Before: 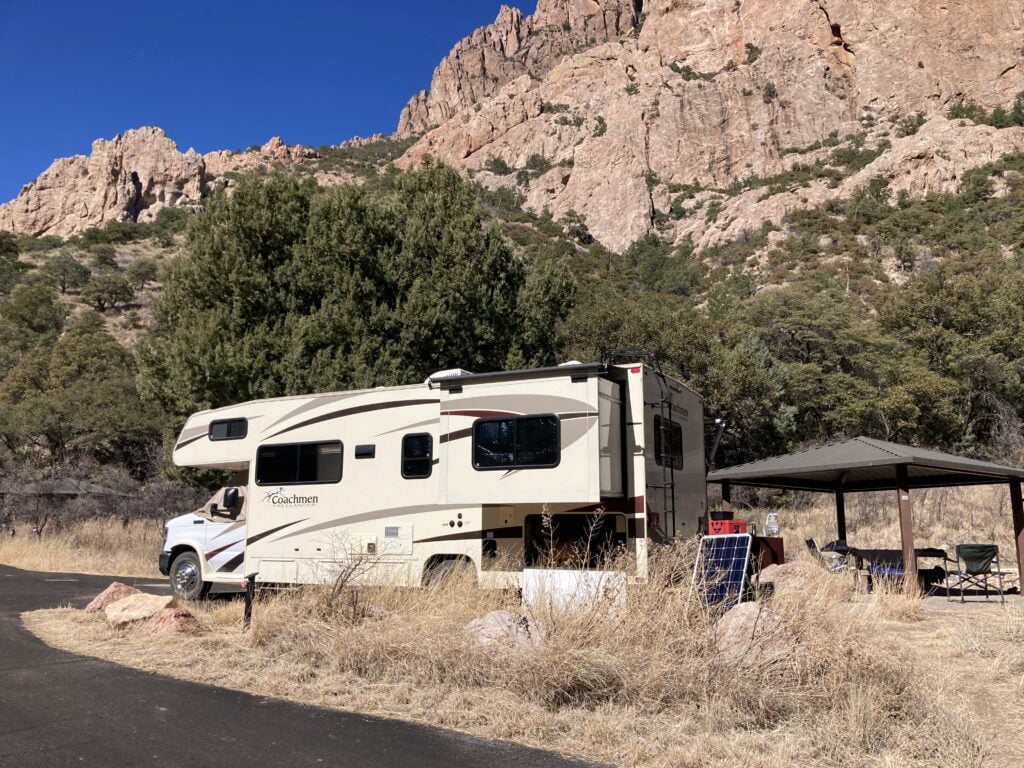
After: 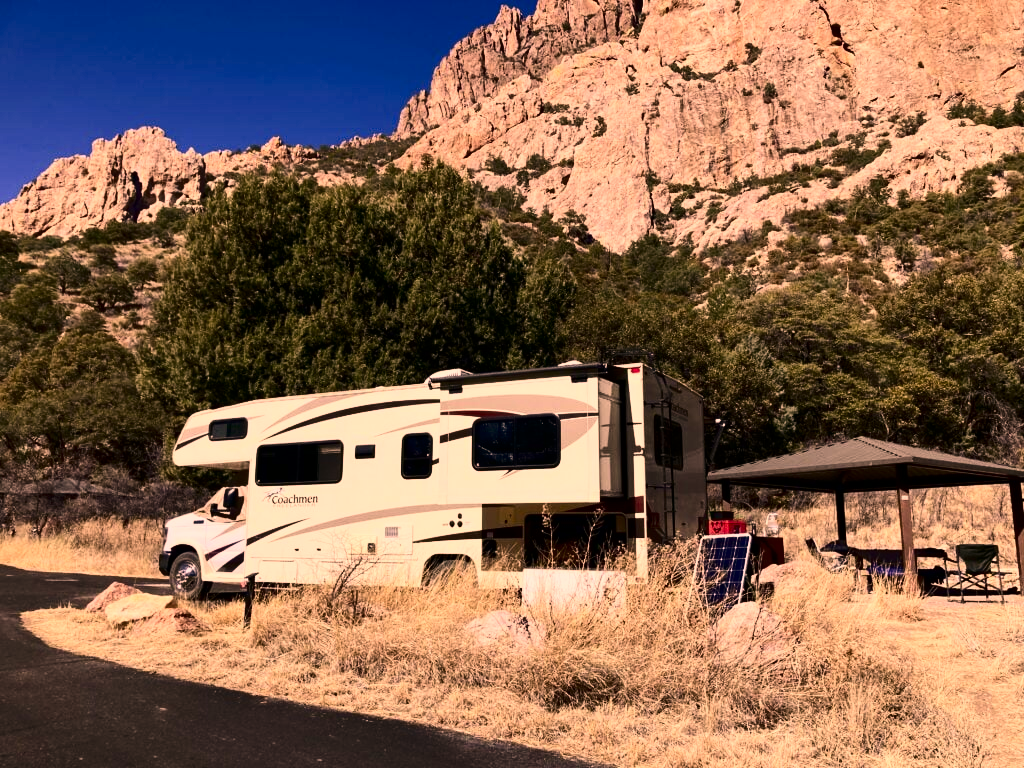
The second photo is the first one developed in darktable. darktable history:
color correction: highlights a* 21.88, highlights b* 22.25
contrast brightness saturation: contrast 0.32, brightness -0.08, saturation 0.17
